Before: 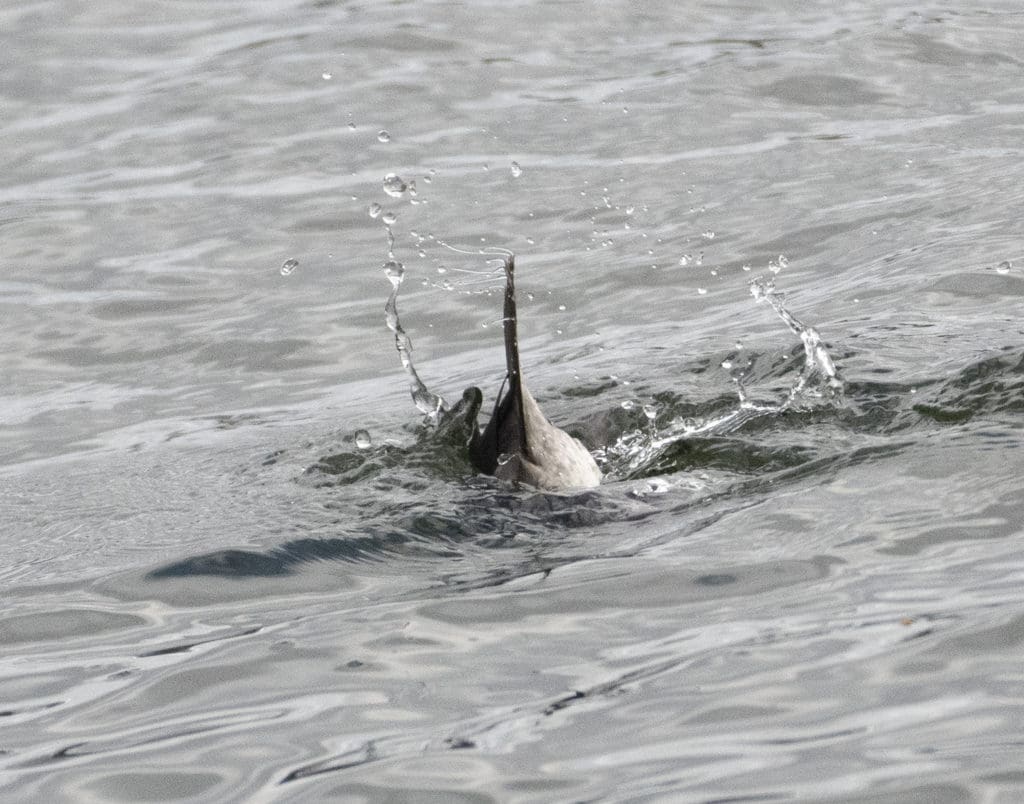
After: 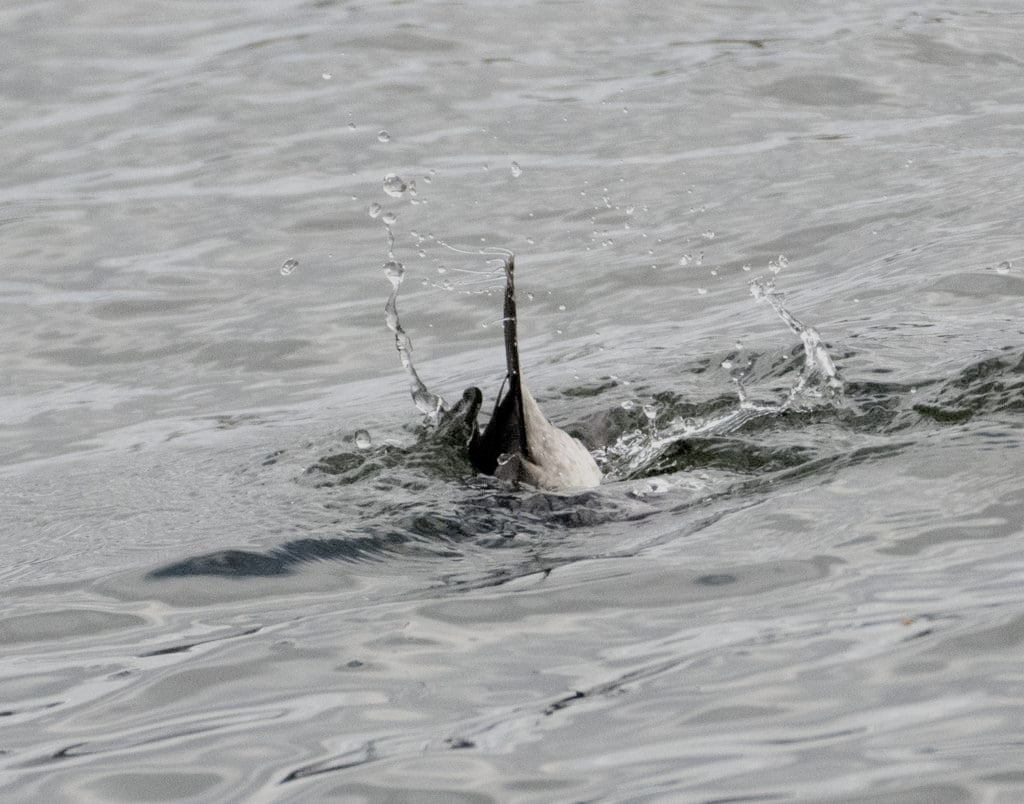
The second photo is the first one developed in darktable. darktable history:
filmic rgb: black relative exposure -7.56 EV, white relative exposure 4.64 EV, target black luminance 0%, hardness 3.51, latitude 50.39%, contrast 1.027, highlights saturation mix 8.98%, shadows ↔ highlights balance -0.168%
